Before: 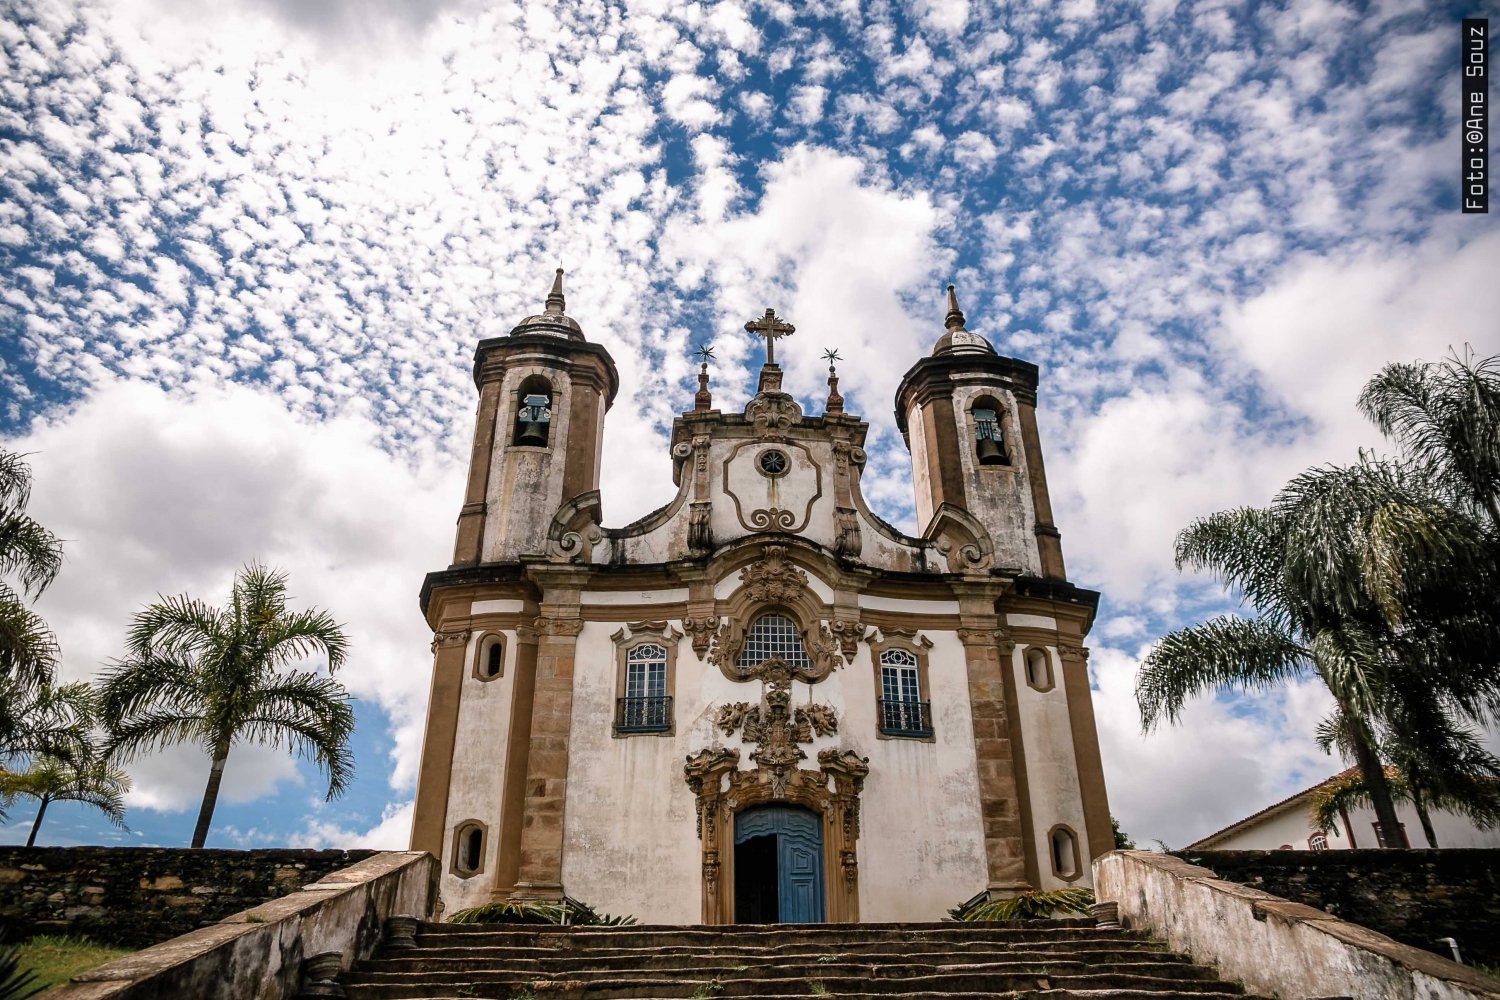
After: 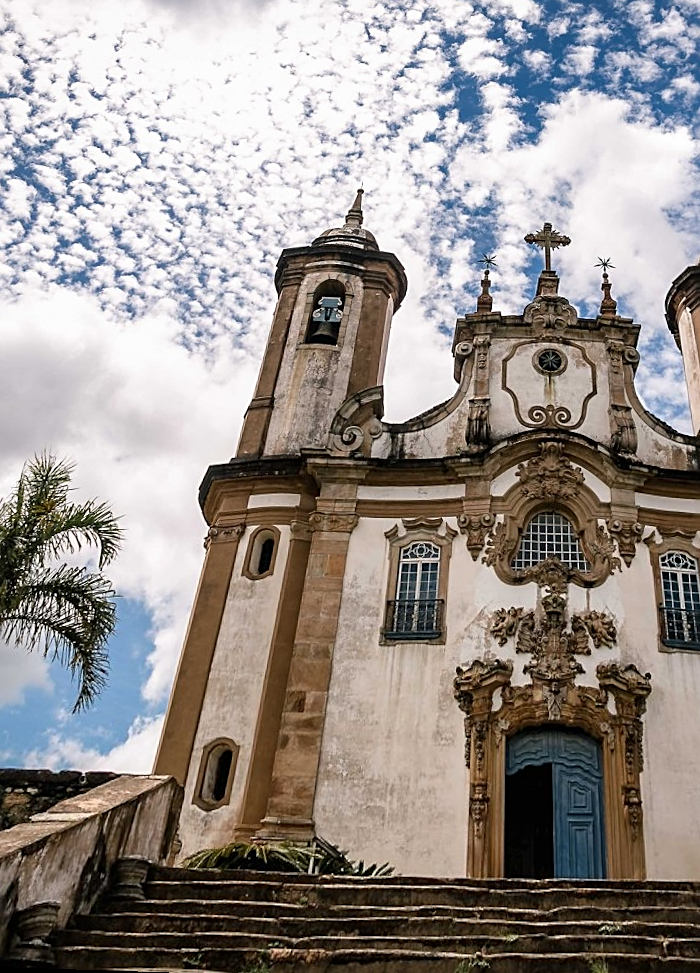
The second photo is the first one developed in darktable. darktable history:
rotate and perspective: rotation 0.72°, lens shift (vertical) -0.352, lens shift (horizontal) -0.051, crop left 0.152, crop right 0.859, crop top 0.019, crop bottom 0.964
sharpen: on, module defaults
crop: left 5.114%, right 38.589%
